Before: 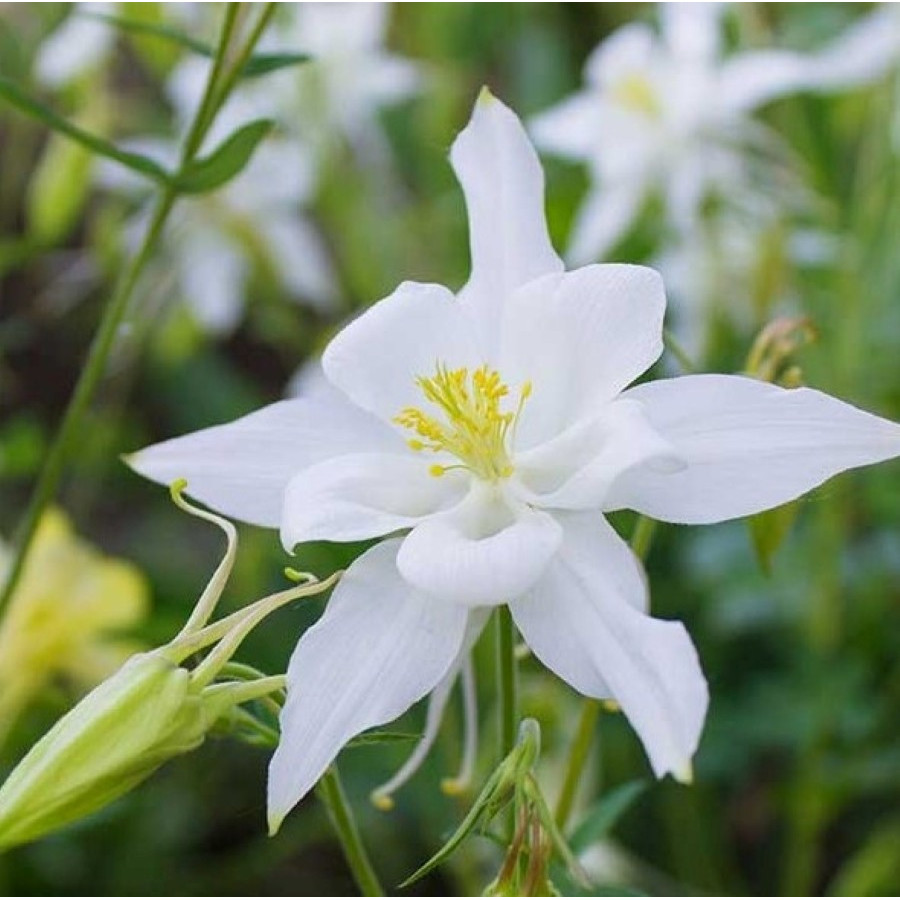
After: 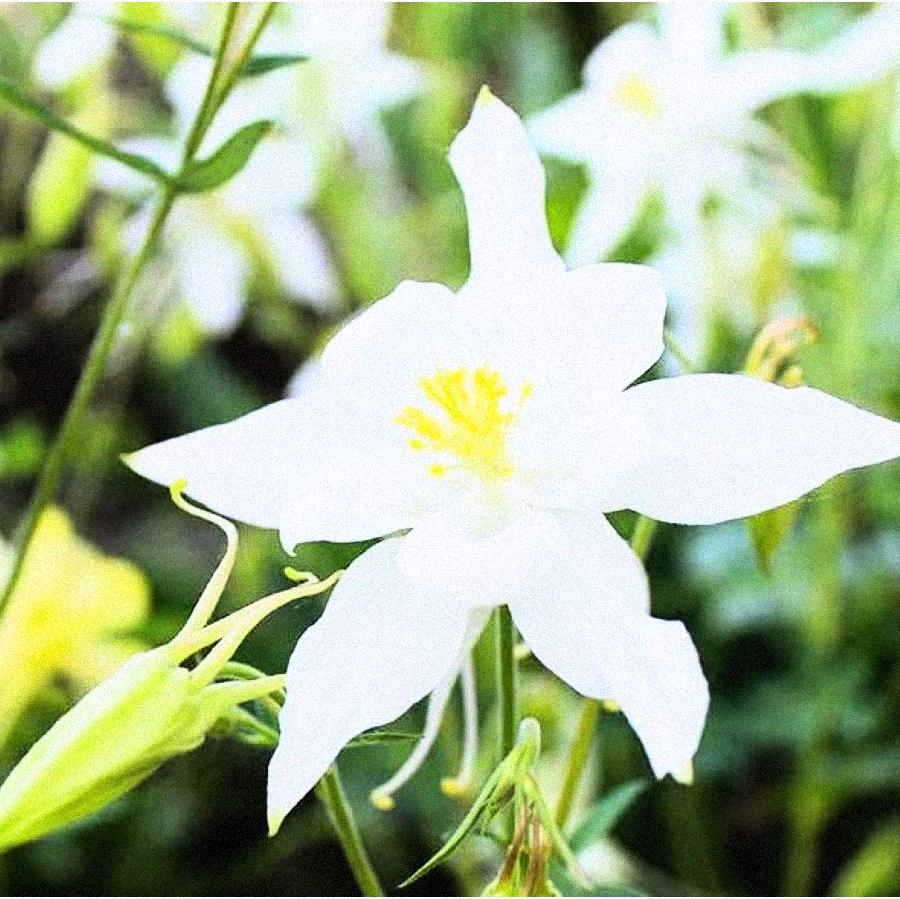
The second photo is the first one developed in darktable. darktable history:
crop: bottom 0.071%
rgb curve: curves: ch0 [(0, 0) (0.21, 0.15) (0.24, 0.21) (0.5, 0.75) (0.75, 0.96) (0.89, 0.99) (1, 1)]; ch1 [(0, 0.02) (0.21, 0.13) (0.25, 0.2) (0.5, 0.67) (0.75, 0.9) (0.89, 0.97) (1, 1)]; ch2 [(0, 0.02) (0.21, 0.13) (0.25, 0.2) (0.5, 0.67) (0.75, 0.9) (0.89, 0.97) (1, 1)], compensate middle gray true
grain: strength 35%, mid-tones bias 0%
